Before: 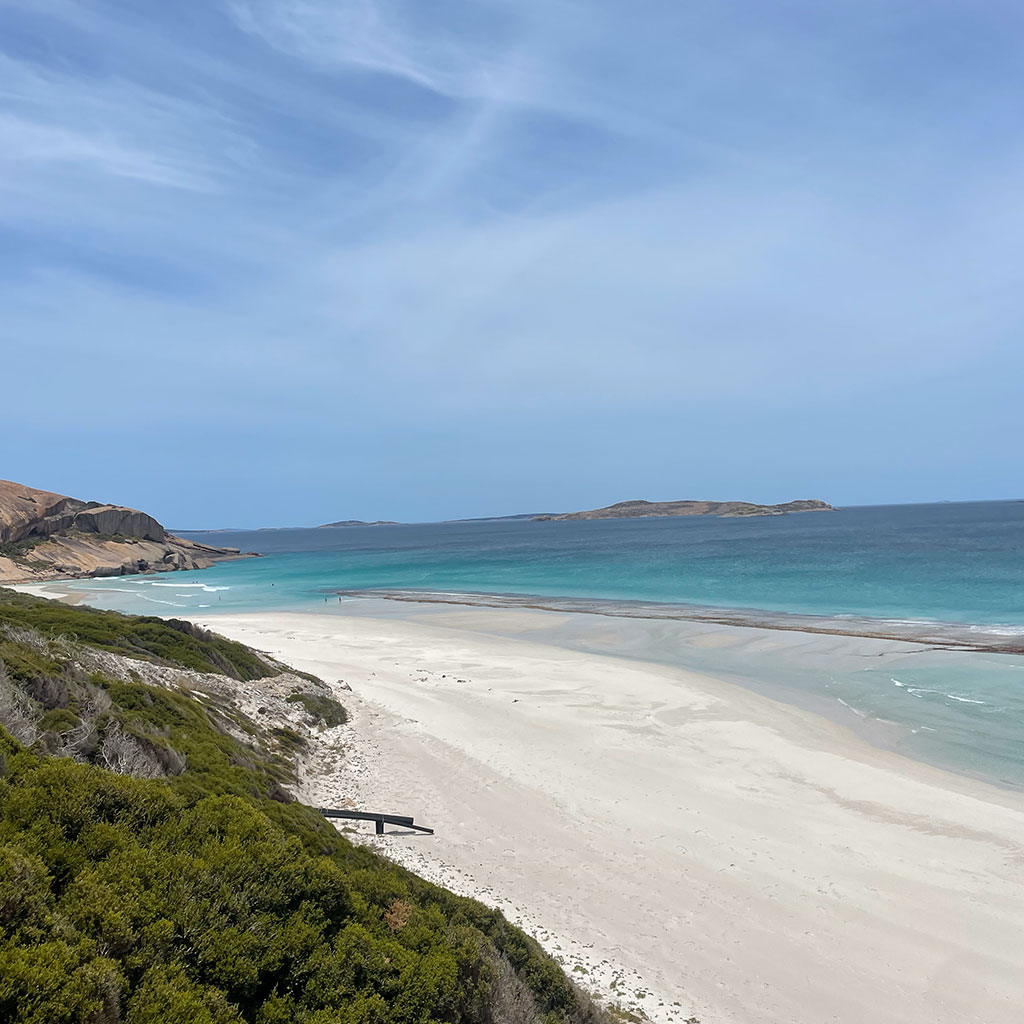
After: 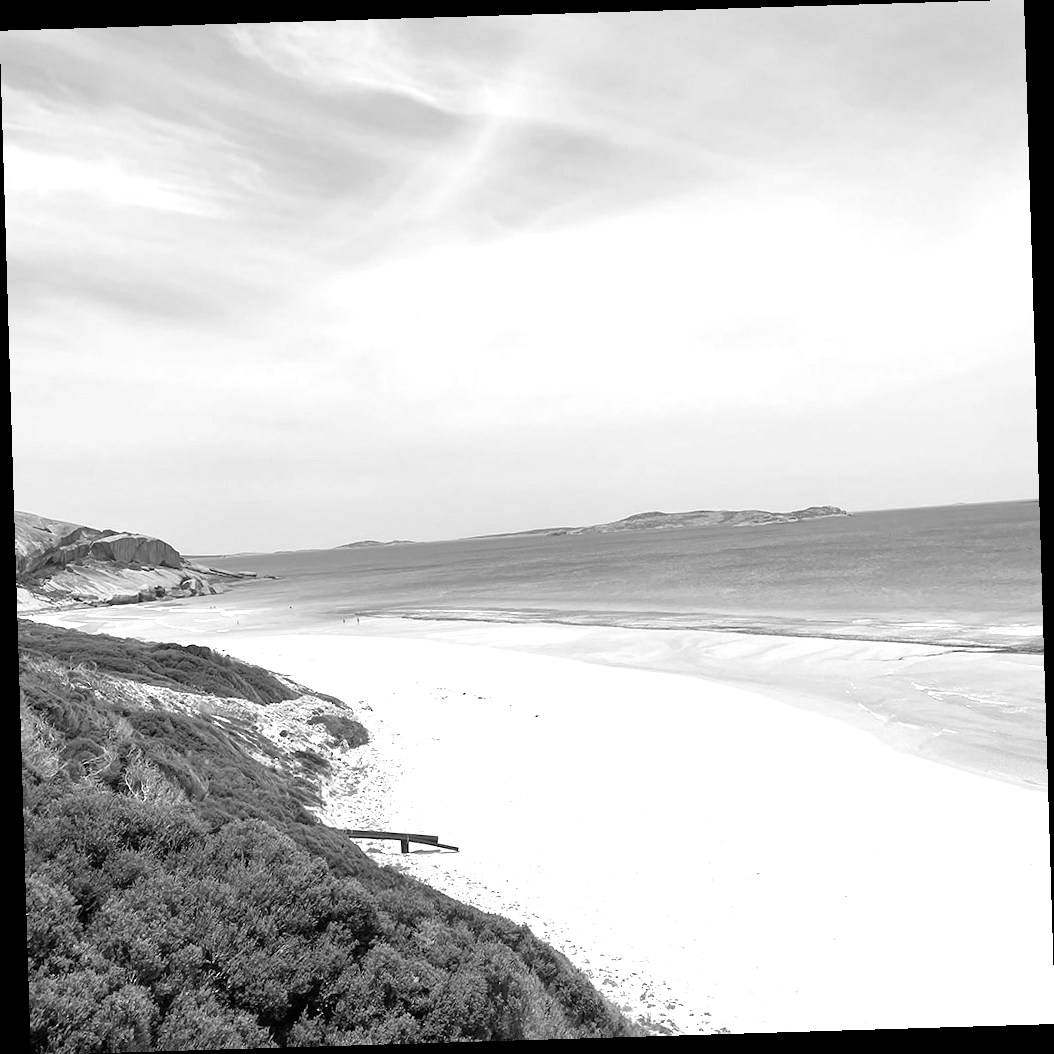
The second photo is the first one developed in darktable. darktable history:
color zones: curves: ch1 [(0, -0.394) (0.143, -0.394) (0.286, -0.394) (0.429, -0.392) (0.571, -0.391) (0.714, -0.391) (0.857, -0.391) (1, -0.394)]
exposure: exposure 1 EV, compensate highlight preservation false
rotate and perspective: rotation -1.75°, automatic cropping off
